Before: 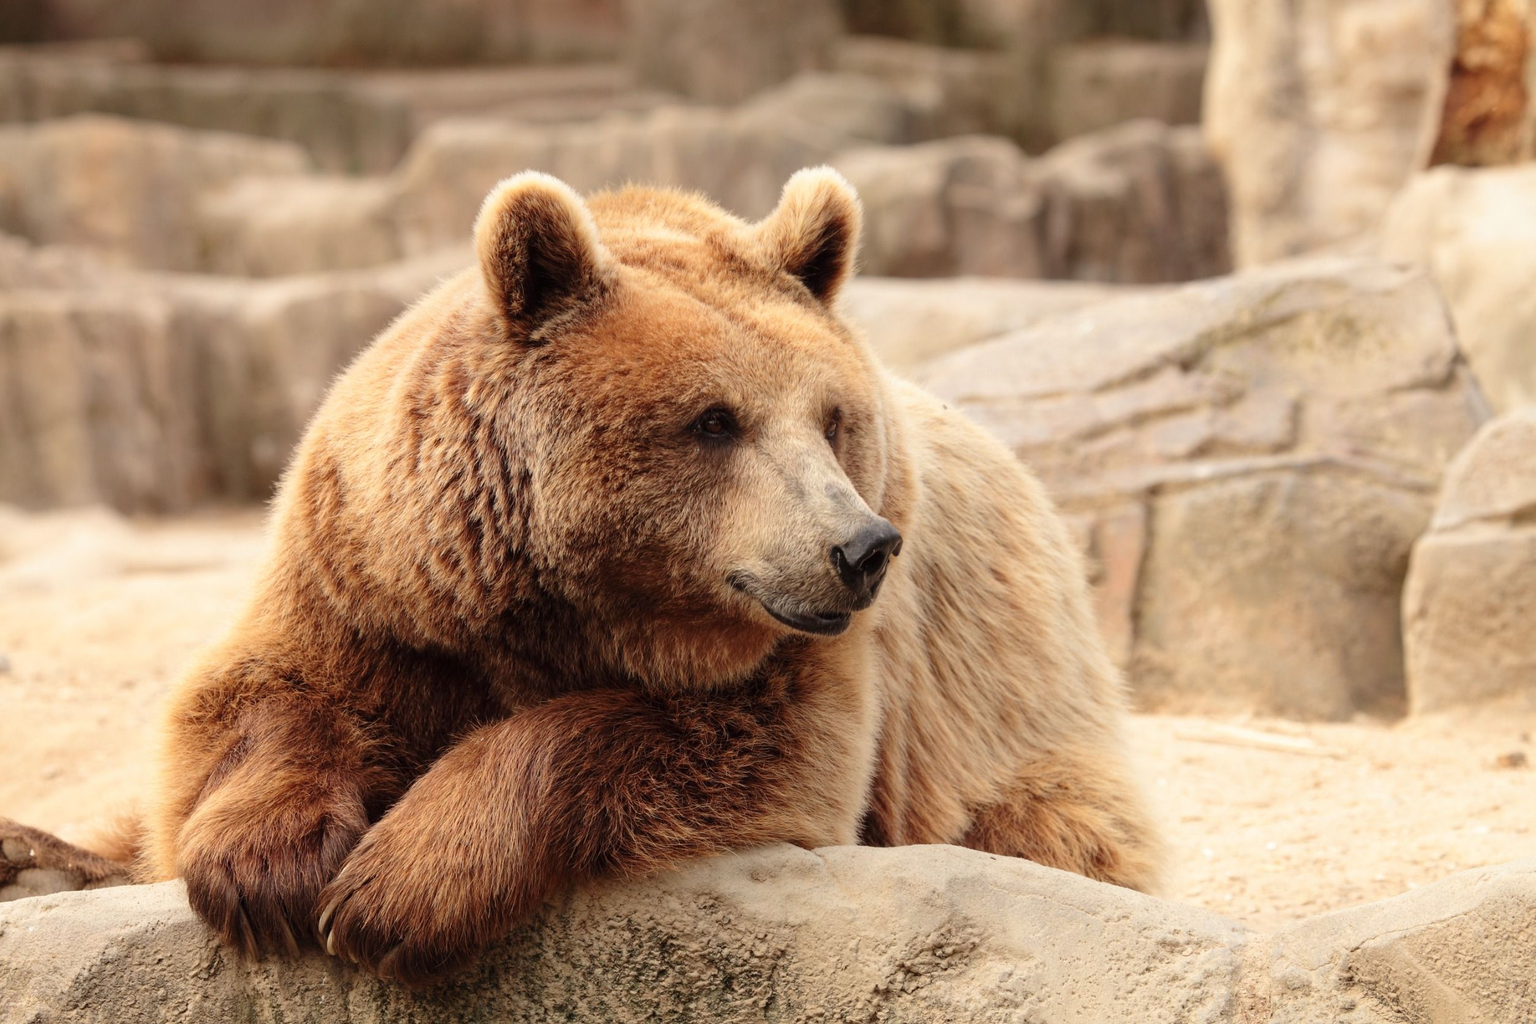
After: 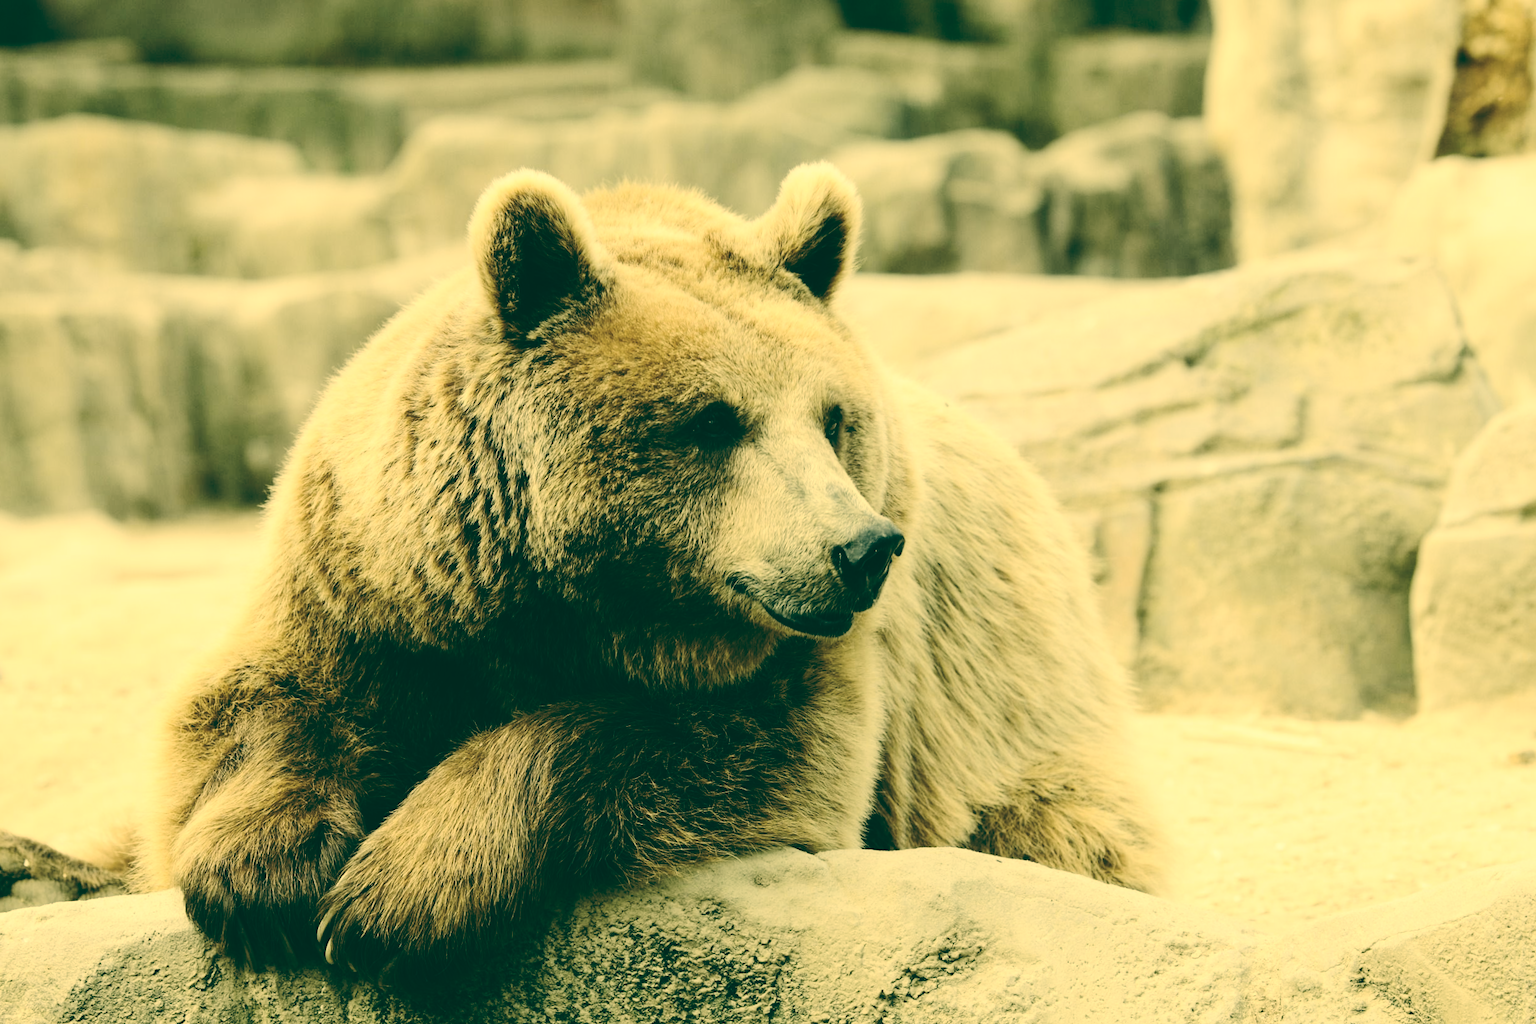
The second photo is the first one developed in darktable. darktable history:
base curve: curves: ch0 [(0, 0.024) (0.055, 0.065) (0.121, 0.166) (0.236, 0.319) (0.693, 0.726) (1, 1)], preserve colors none
contrast brightness saturation: contrast 0.25, saturation -0.31
color correction: highlights a* 1.83, highlights b* 34.02, shadows a* -36.68, shadows b* -5.48
rotate and perspective: rotation -0.45°, automatic cropping original format, crop left 0.008, crop right 0.992, crop top 0.012, crop bottom 0.988
